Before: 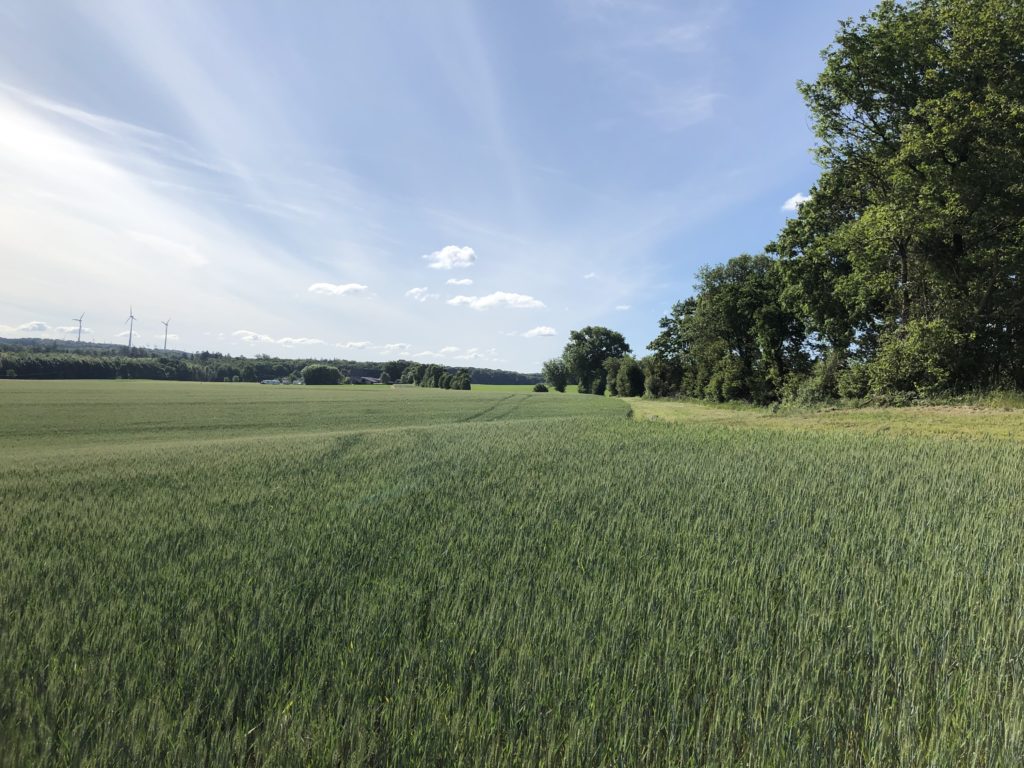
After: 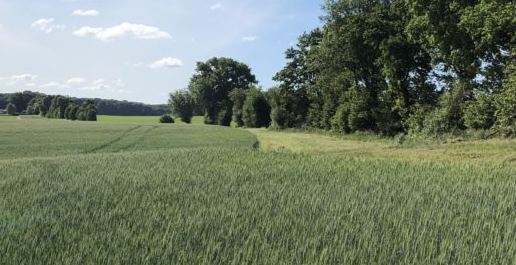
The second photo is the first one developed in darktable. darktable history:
crop: left 36.571%, top 35.074%, right 13.036%, bottom 30.38%
